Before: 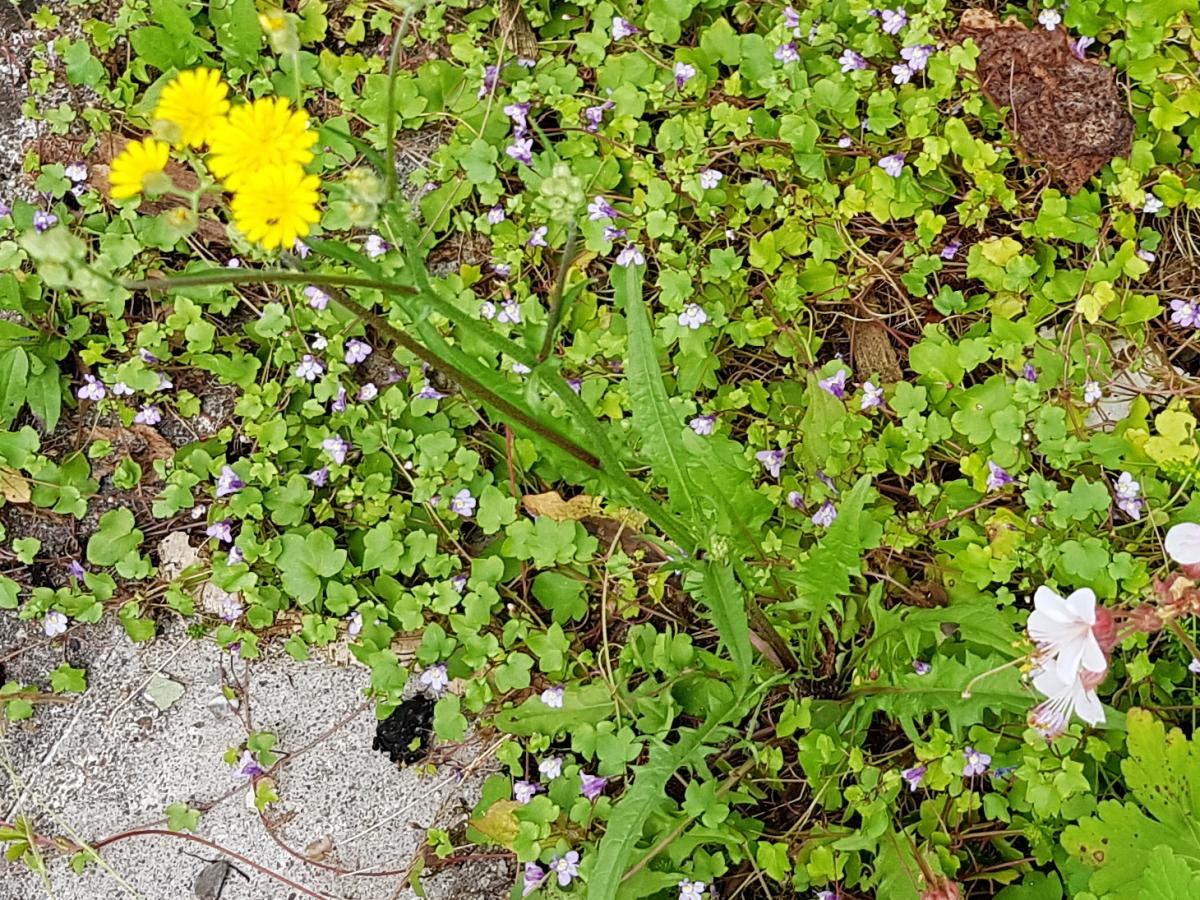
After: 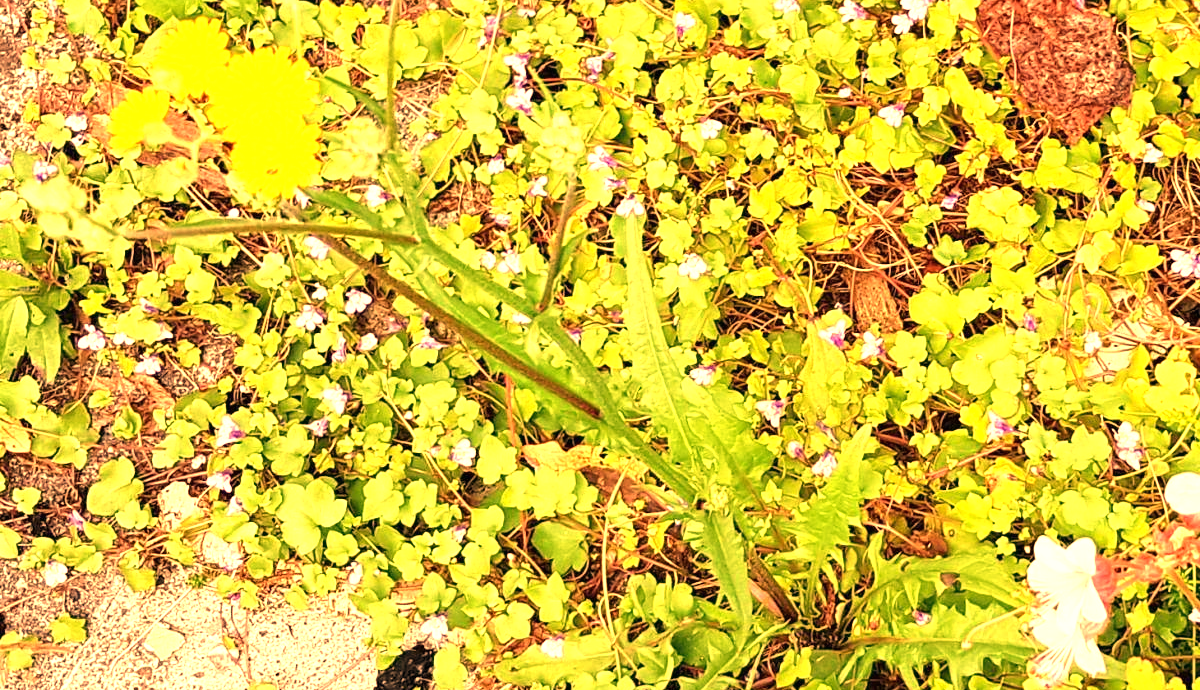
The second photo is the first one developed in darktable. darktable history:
white balance: red 1.467, blue 0.684
crop: top 5.667%, bottom 17.637%
exposure: black level correction 0, exposure 1.1 EV, compensate exposure bias true, compensate highlight preservation false
